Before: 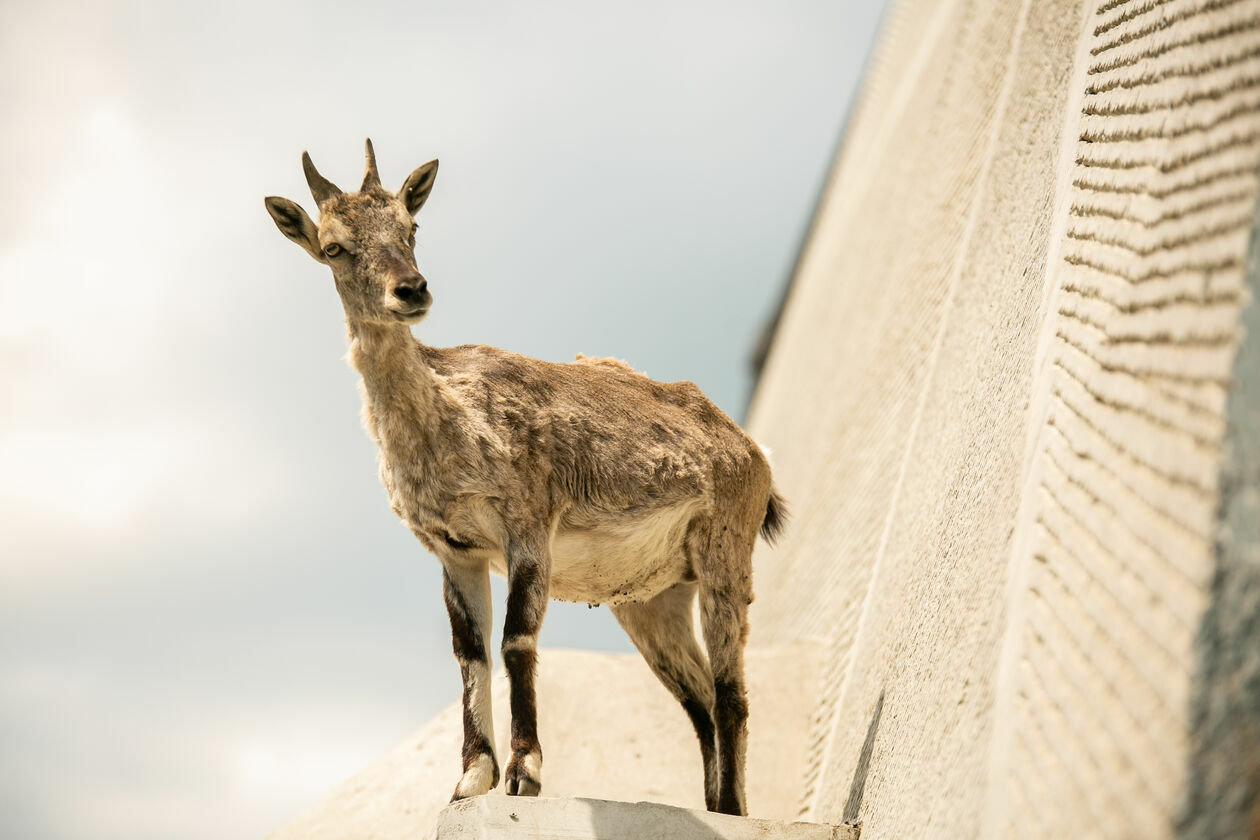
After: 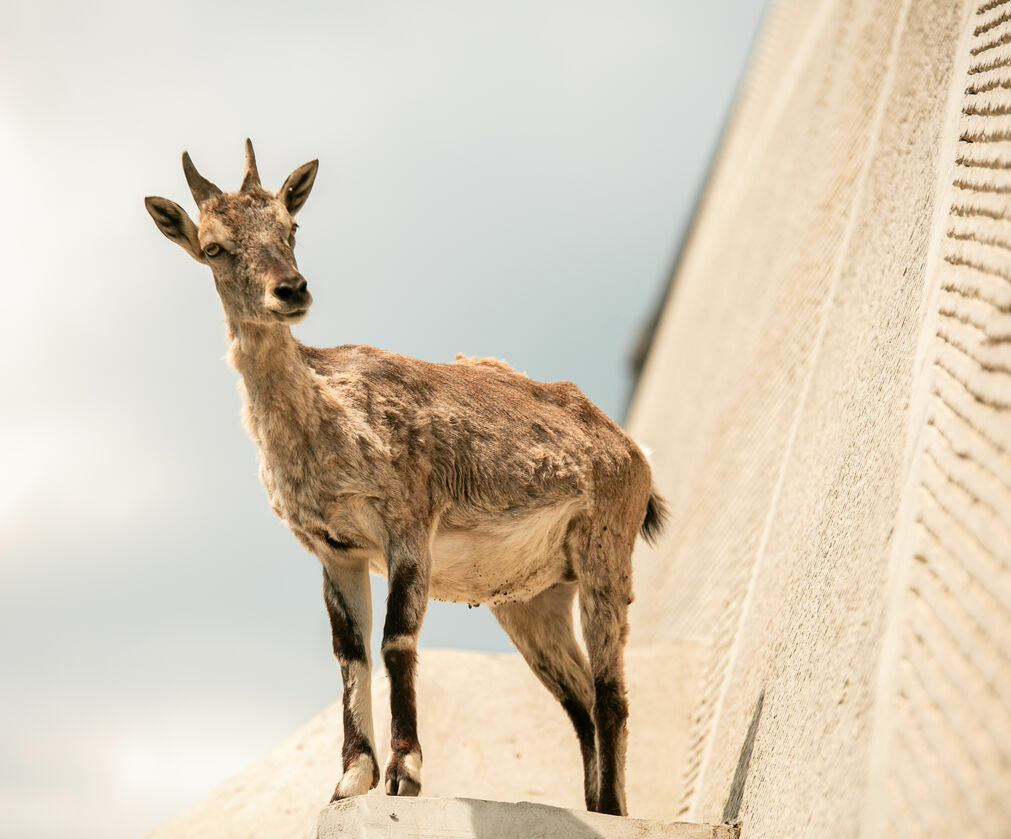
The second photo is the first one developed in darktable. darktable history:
crop and rotate: left 9.59%, right 10.128%
color zones: curves: ch1 [(0.309, 0.524) (0.41, 0.329) (0.508, 0.509)]; ch2 [(0.25, 0.457) (0.75, 0.5)]
